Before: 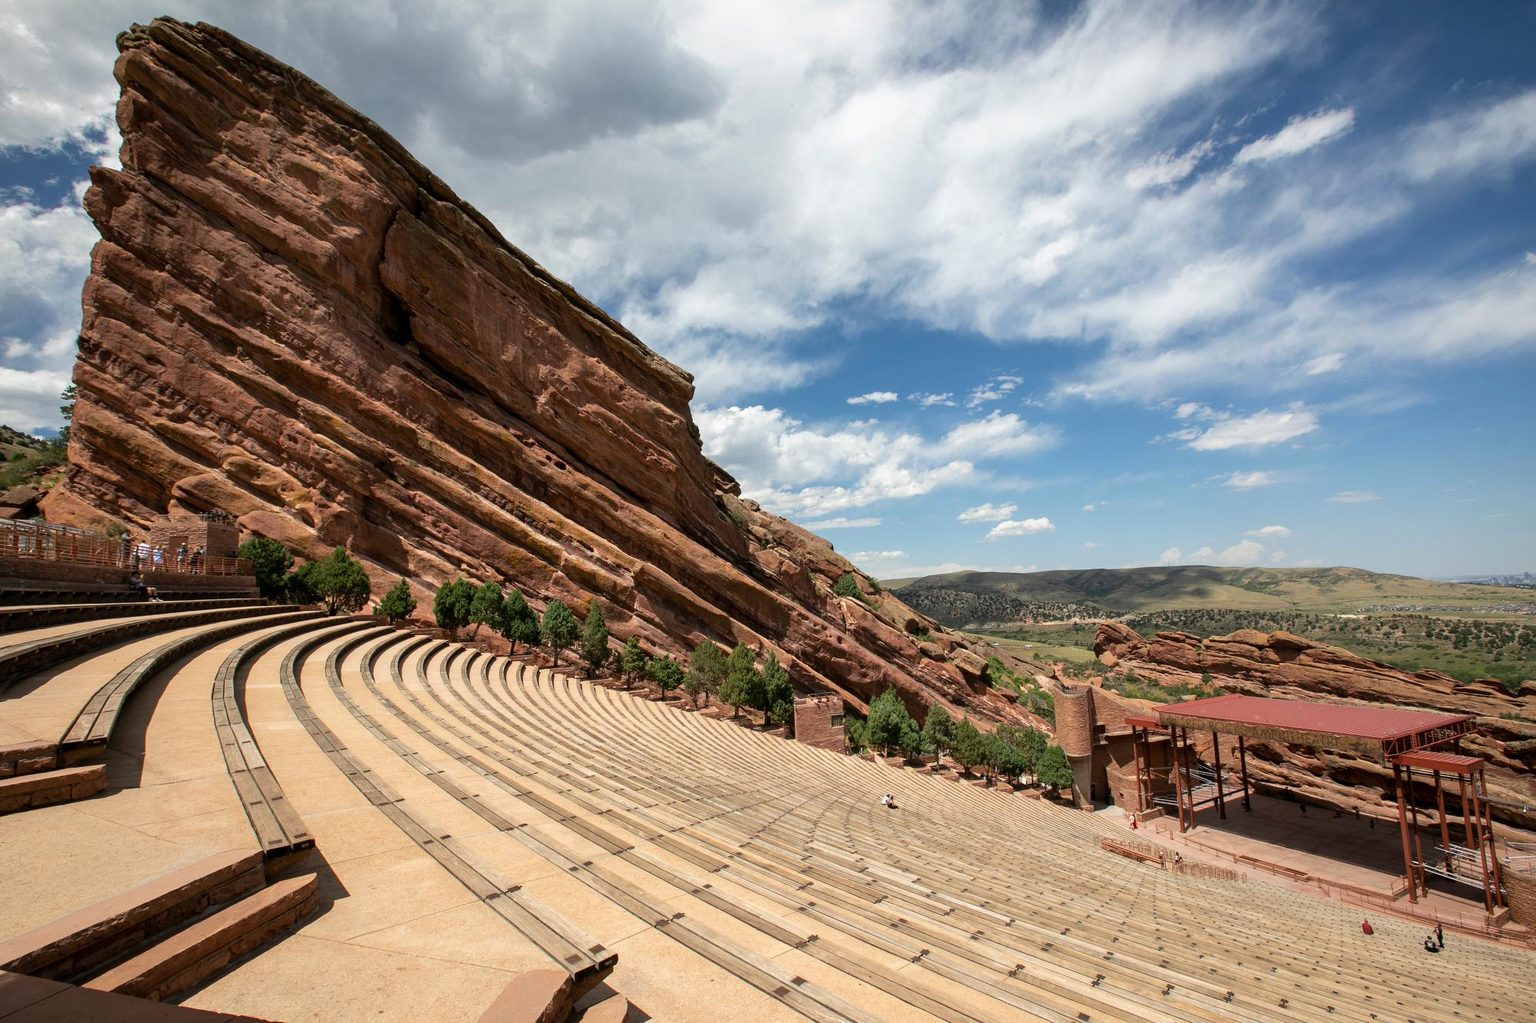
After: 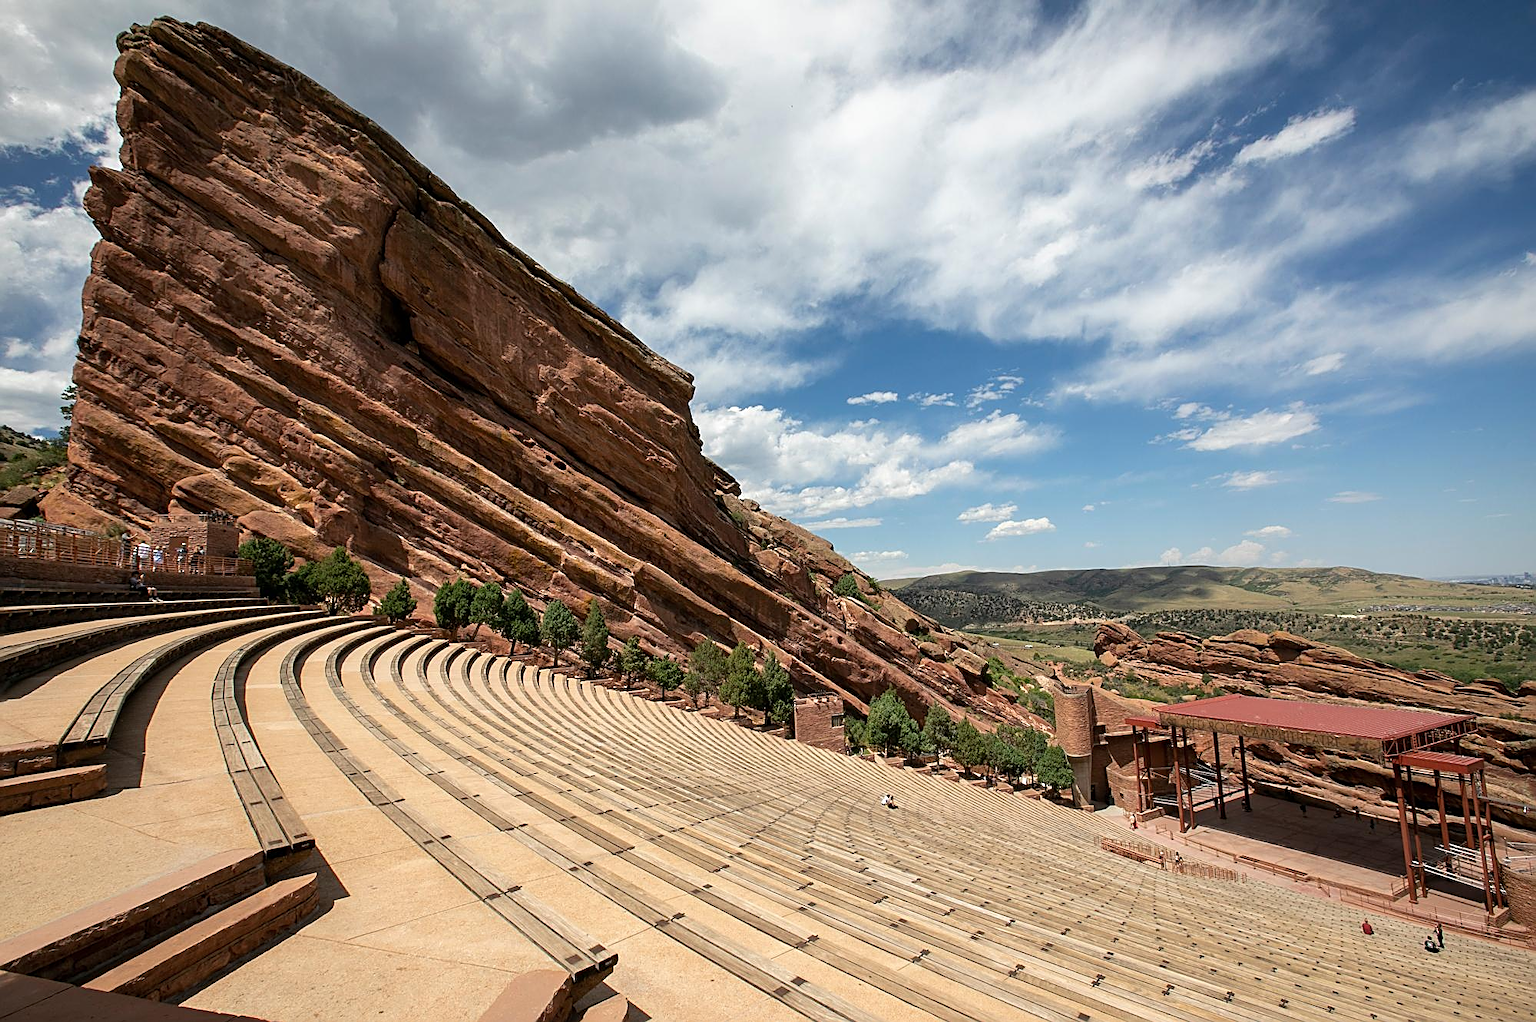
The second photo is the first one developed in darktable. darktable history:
sharpen: amount 0.745
